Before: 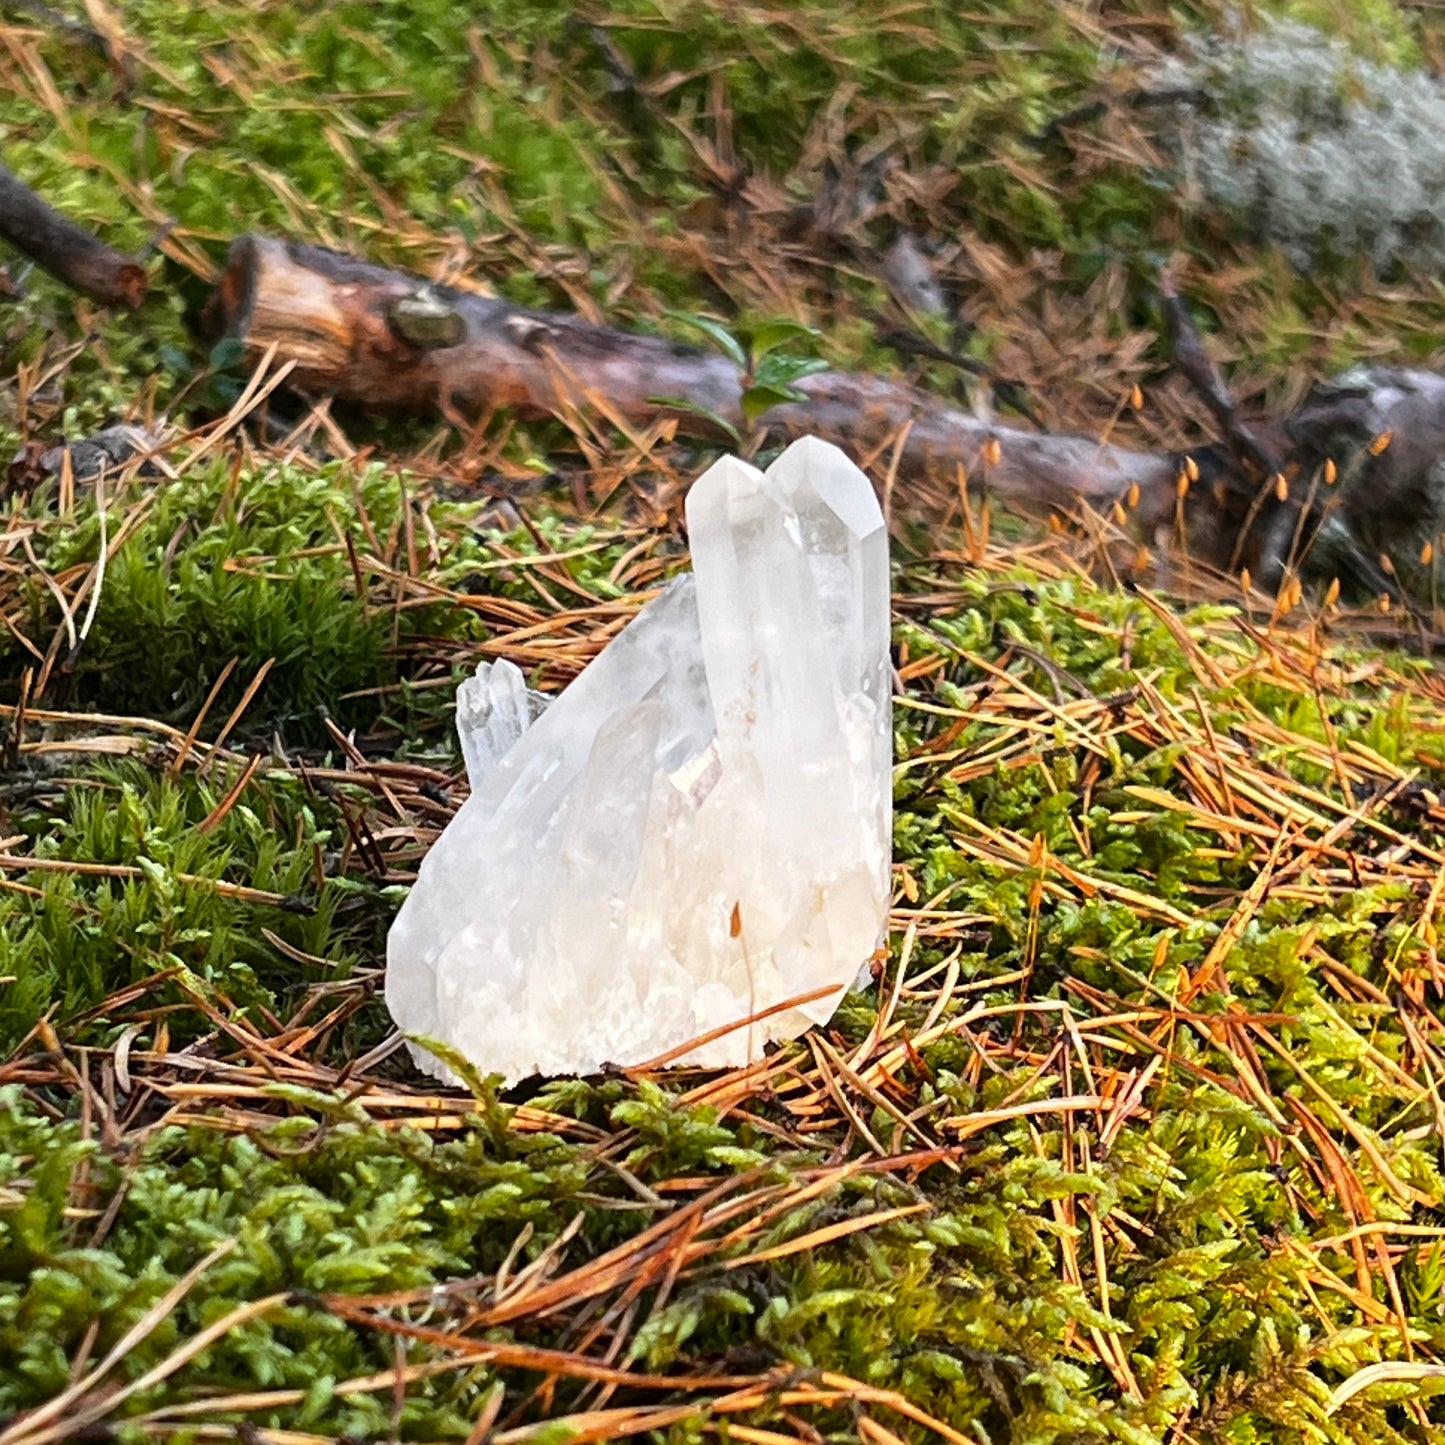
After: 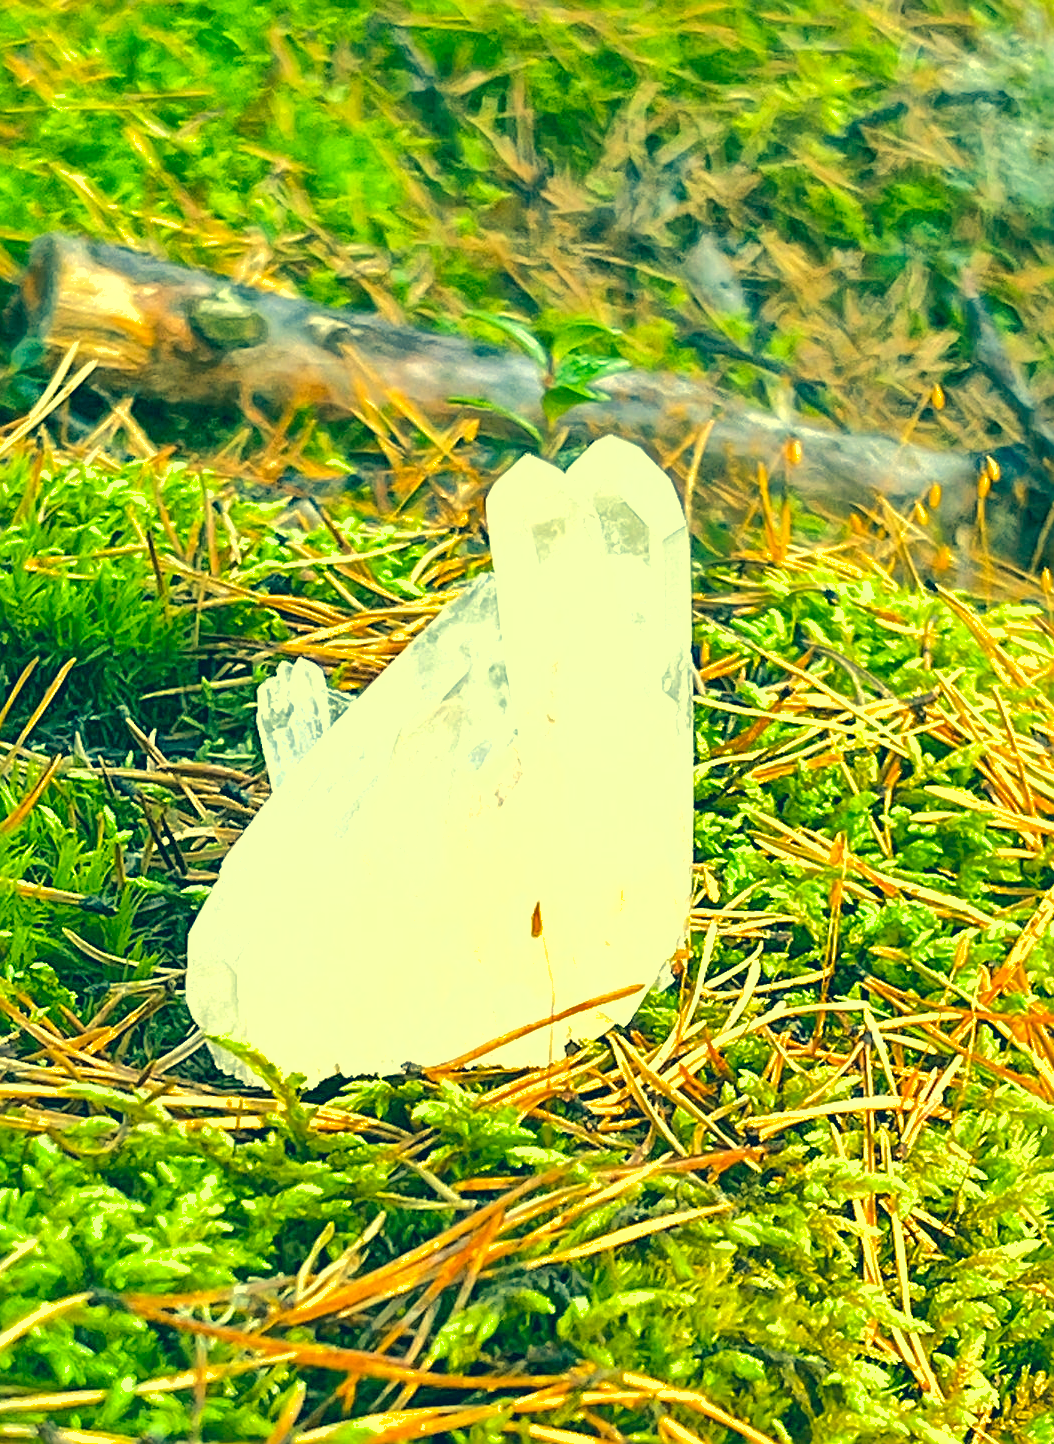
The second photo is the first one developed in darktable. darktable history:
tone equalizer: -8 EV 1.97 EV, -7 EV 1.97 EV, -6 EV 1.97 EV, -5 EV 1.98 EV, -4 EV 1.98 EV, -3 EV 1.49 EV, -2 EV 0.975 EV, -1 EV 0.499 EV, edges refinement/feathering 500, mask exposure compensation -1.57 EV, preserve details no
color correction: highlights a* -15.7, highlights b* 39.59, shadows a* -39.9, shadows b* -26.79
sharpen: on, module defaults
crop: left 13.79%, right 13.241%
shadows and highlights: shadows 39.25, highlights -59.96
